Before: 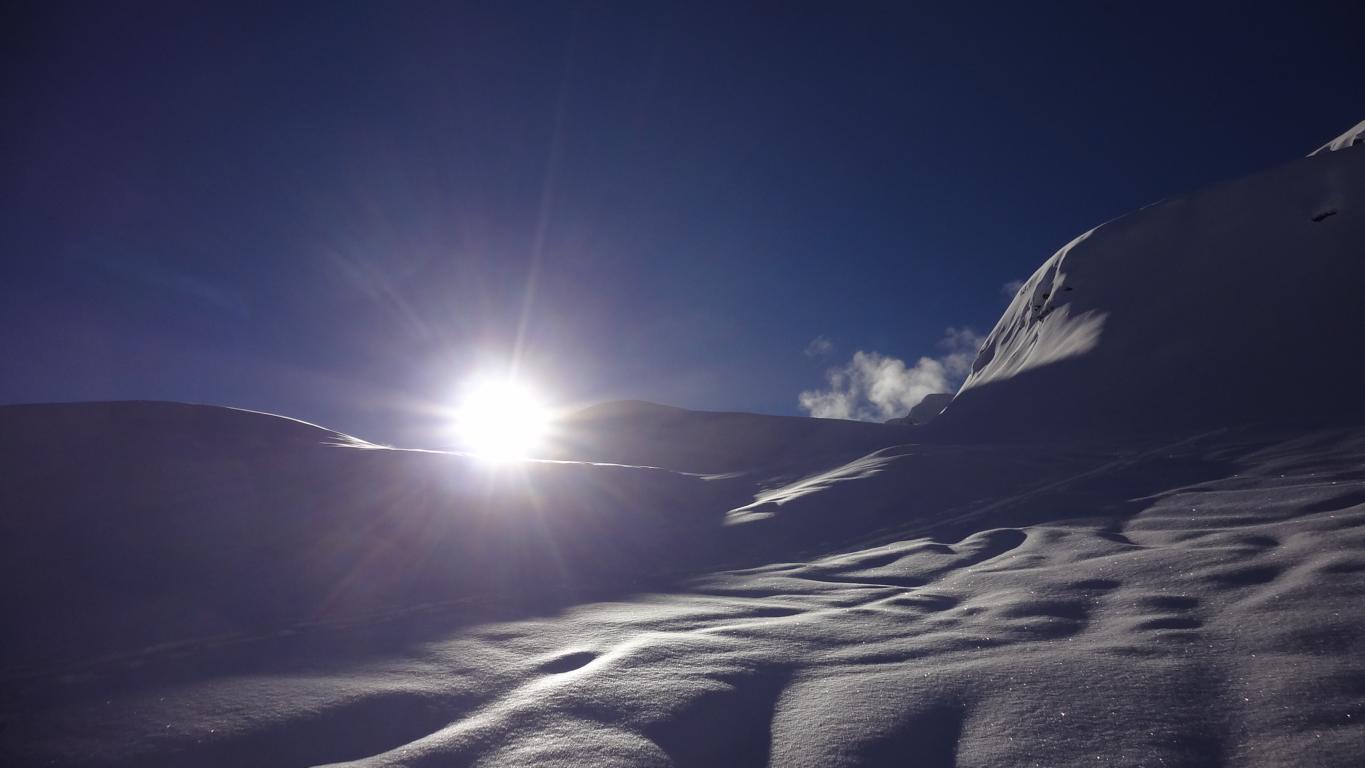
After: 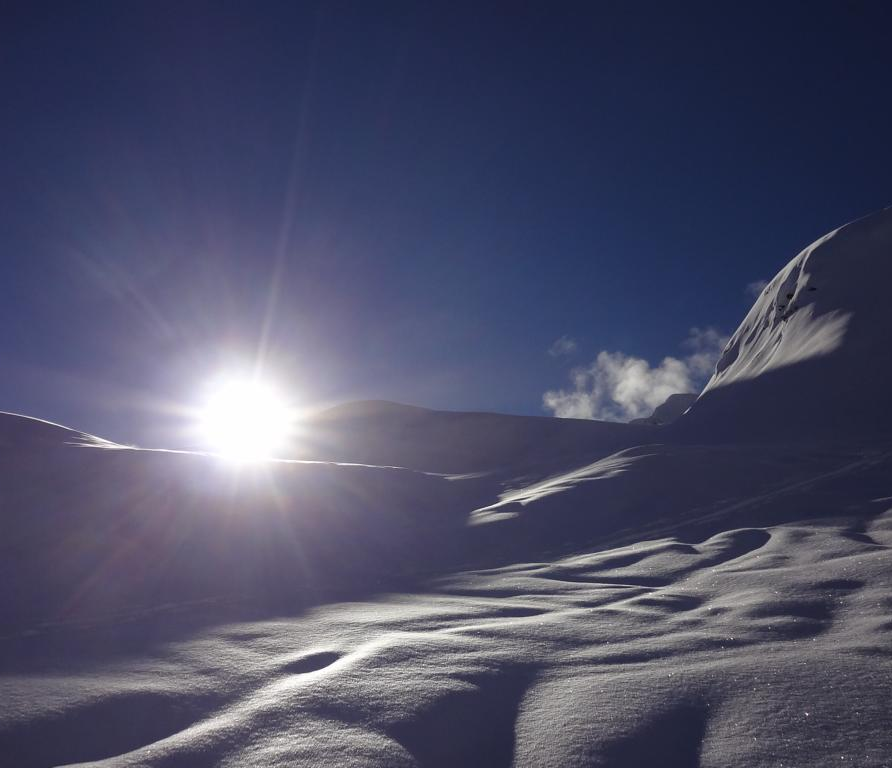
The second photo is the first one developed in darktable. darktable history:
crop and rotate: left 18.81%, right 15.83%
